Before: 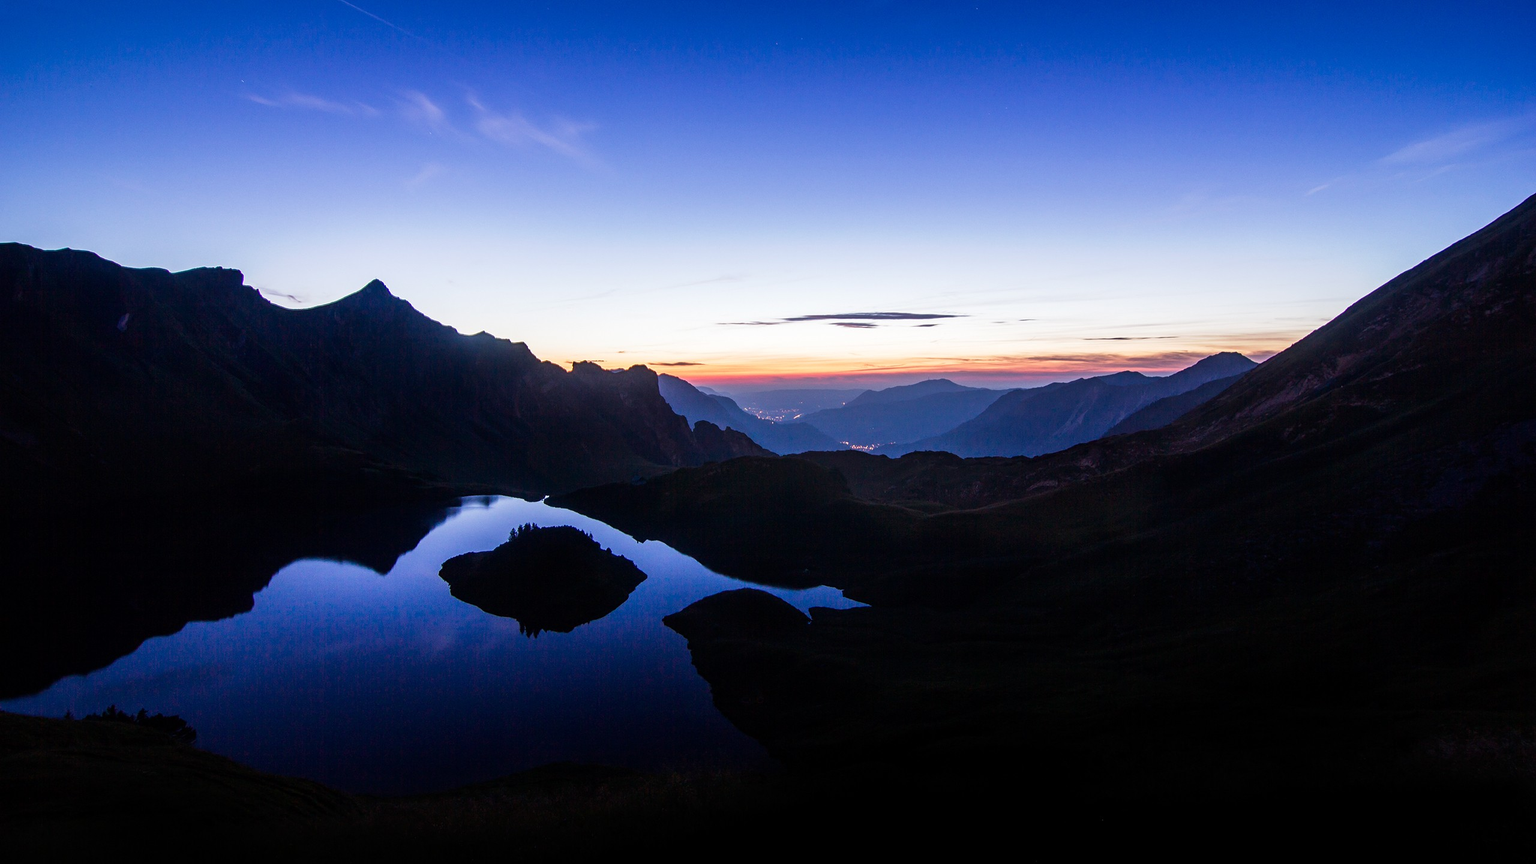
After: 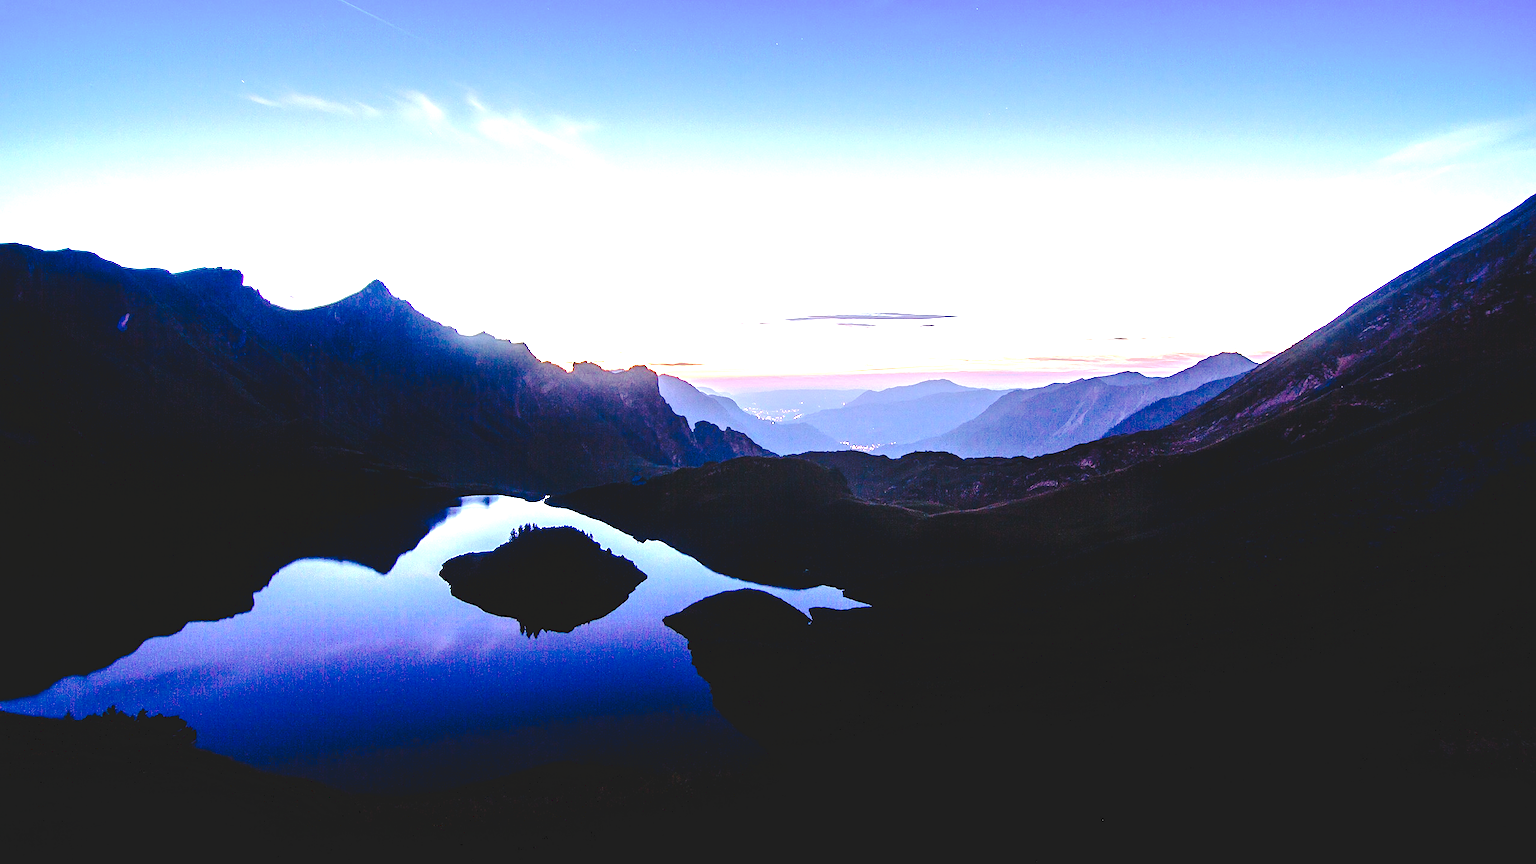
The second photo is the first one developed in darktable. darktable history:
sharpen: radius 1.05
exposure: black level correction 0, exposure 2.088 EV, compensate highlight preservation false
tone curve: curves: ch0 [(0, 0) (0.003, 0.117) (0.011, 0.115) (0.025, 0.116) (0.044, 0.116) (0.069, 0.112) (0.1, 0.113) (0.136, 0.127) (0.177, 0.148) (0.224, 0.191) (0.277, 0.249) (0.335, 0.363) (0.399, 0.479) (0.468, 0.589) (0.543, 0.664) (0.623, 0.733) (0.709, 0.799) (0.801, 0.852) (0.898, 0.914) (1, 1)], preserve colors none
